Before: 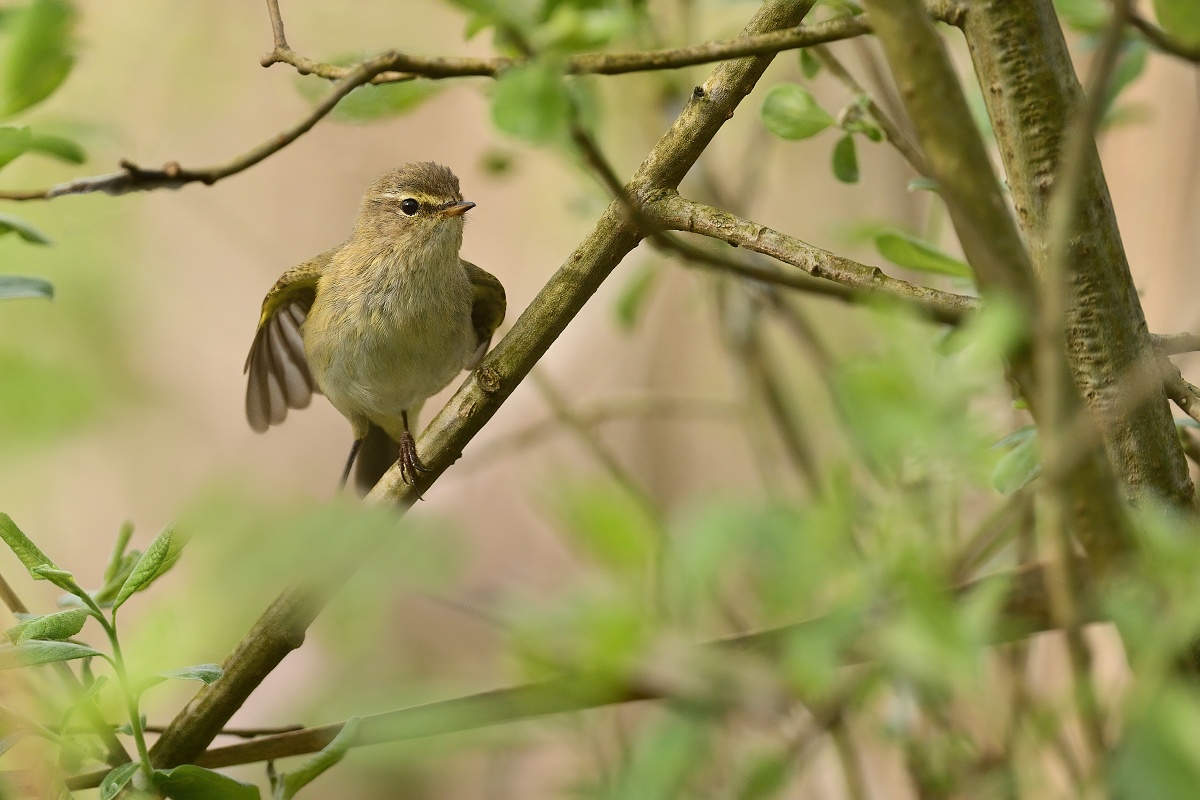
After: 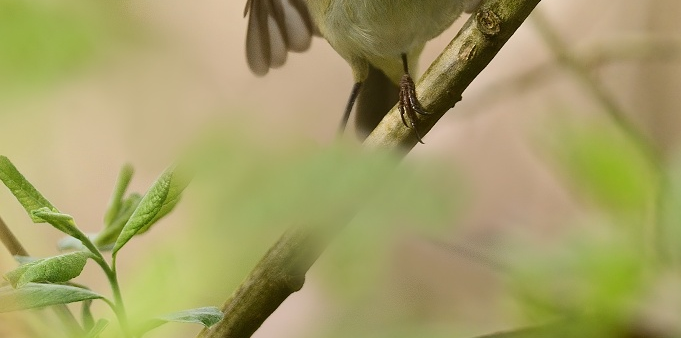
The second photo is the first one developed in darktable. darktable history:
crop: top 44.691%, right 43.212%, bottom 12.996%
